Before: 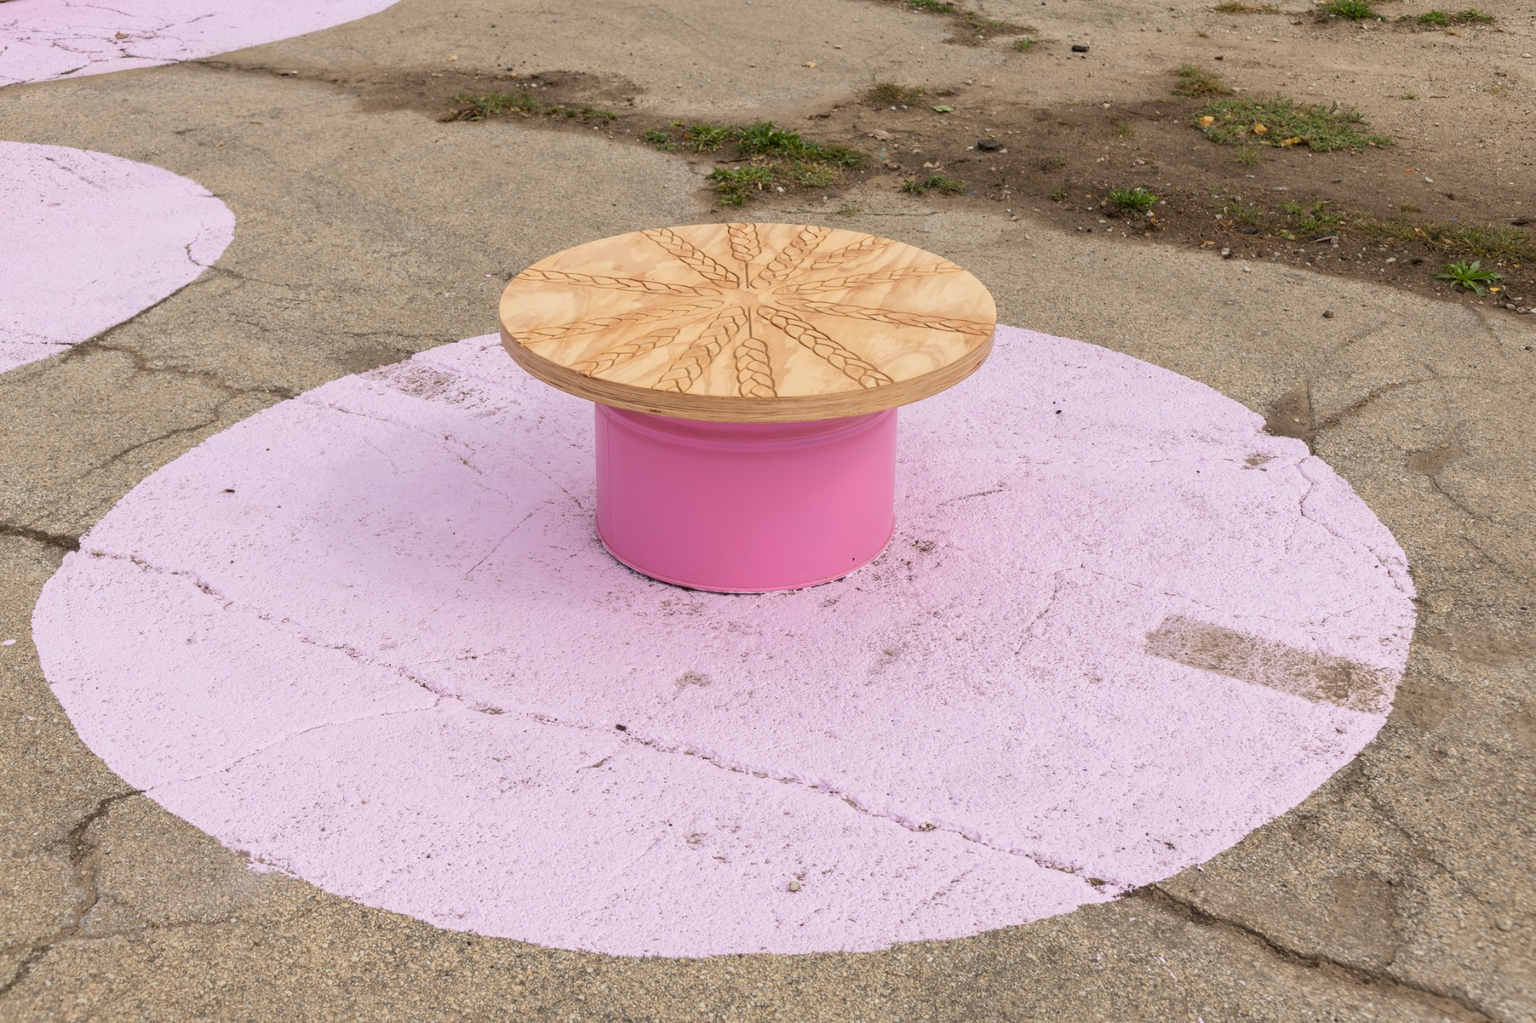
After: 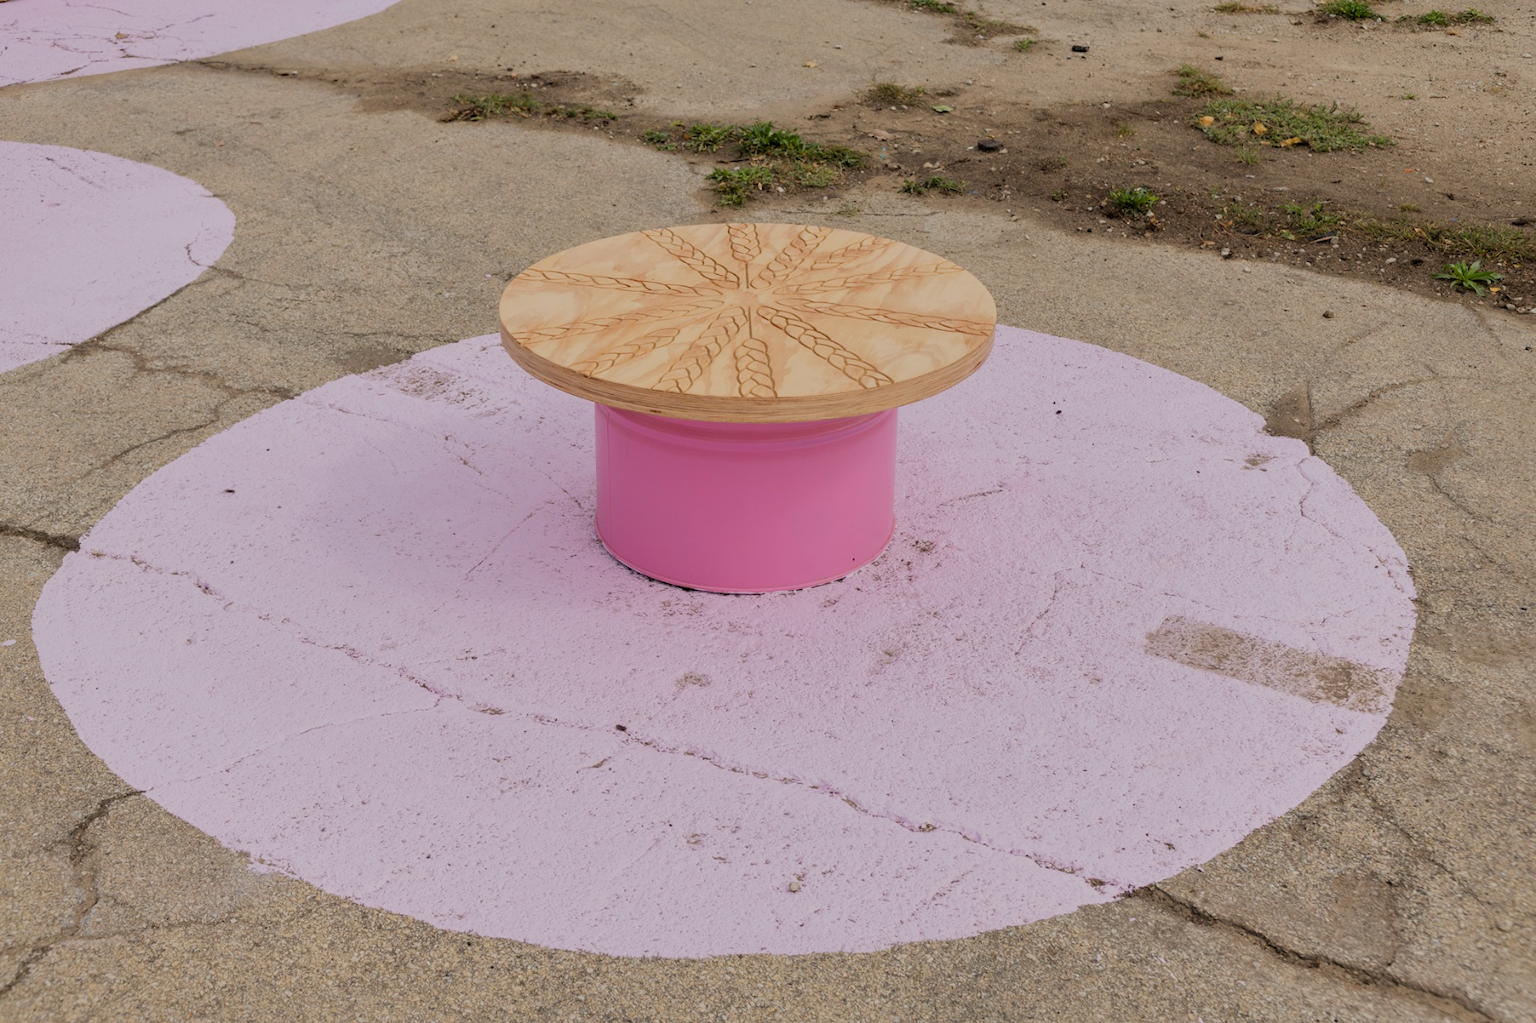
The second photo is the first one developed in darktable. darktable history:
filmic rgb: black relative exposure -7.65 EV, white relative exposure 4.56 EV, hardness 3.61, iterations of high-quality reconstruction 0
shadows and highlights: shadows -20.44, white point adjustment -2.02, highlights -34.84
